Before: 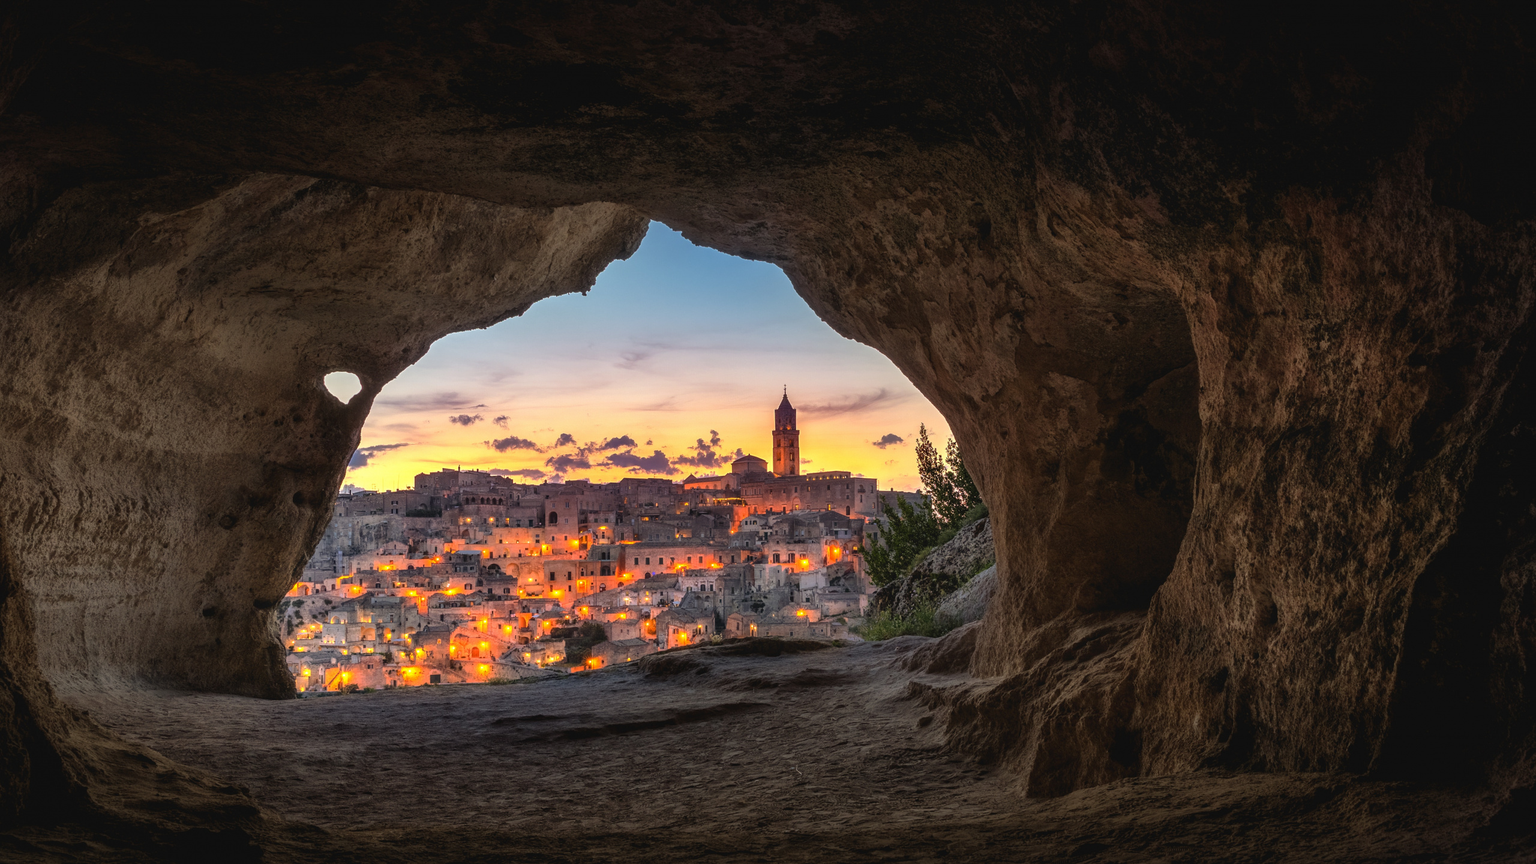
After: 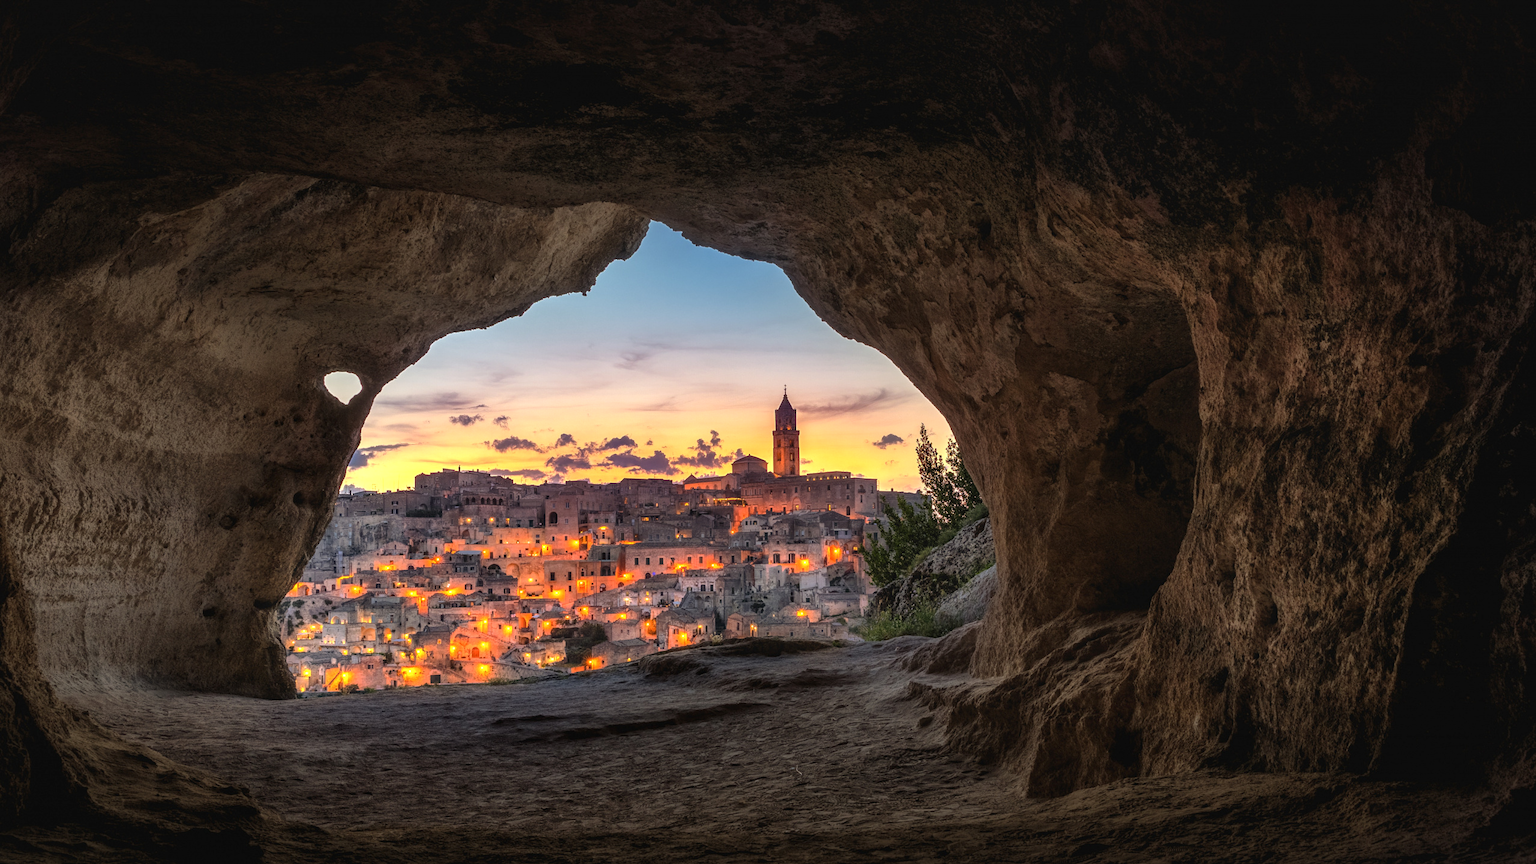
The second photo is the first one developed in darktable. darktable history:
local contrast: highlights 106%, shadows 100%, detail 119%, midtone range 0.2
